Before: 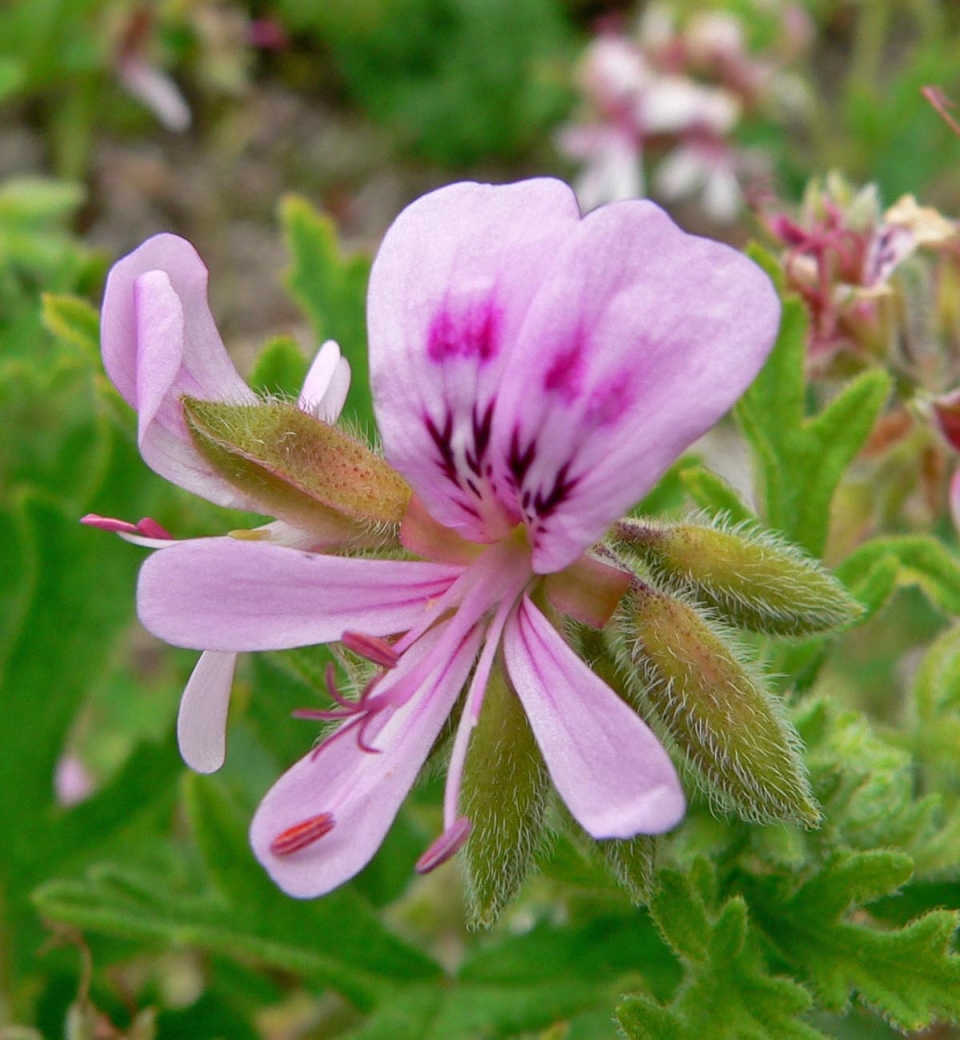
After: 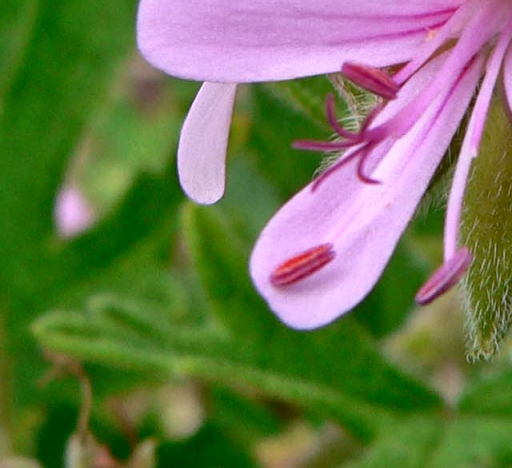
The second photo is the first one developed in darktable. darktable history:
white balance: red 1.066, blue 1.119
crop and rotate: top 54.778%, right 46.61%, bottom 0.159%
local contrast: mode bilateral grid, contrast 25, coarseness 60, detail 151%, midtone range 0.2
